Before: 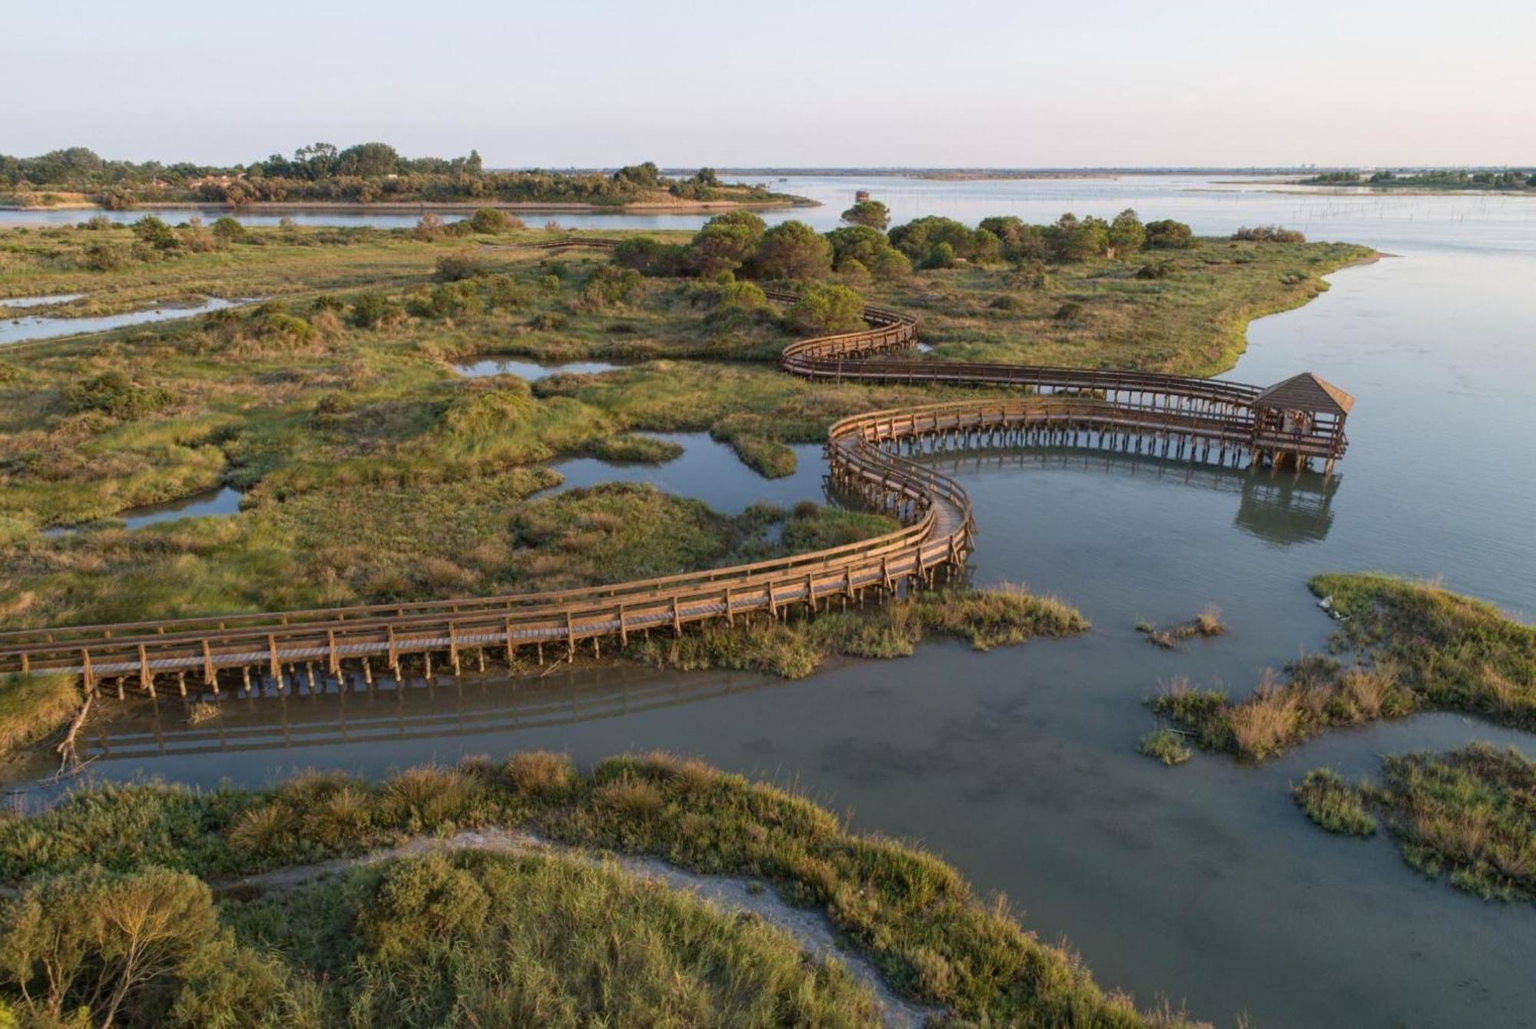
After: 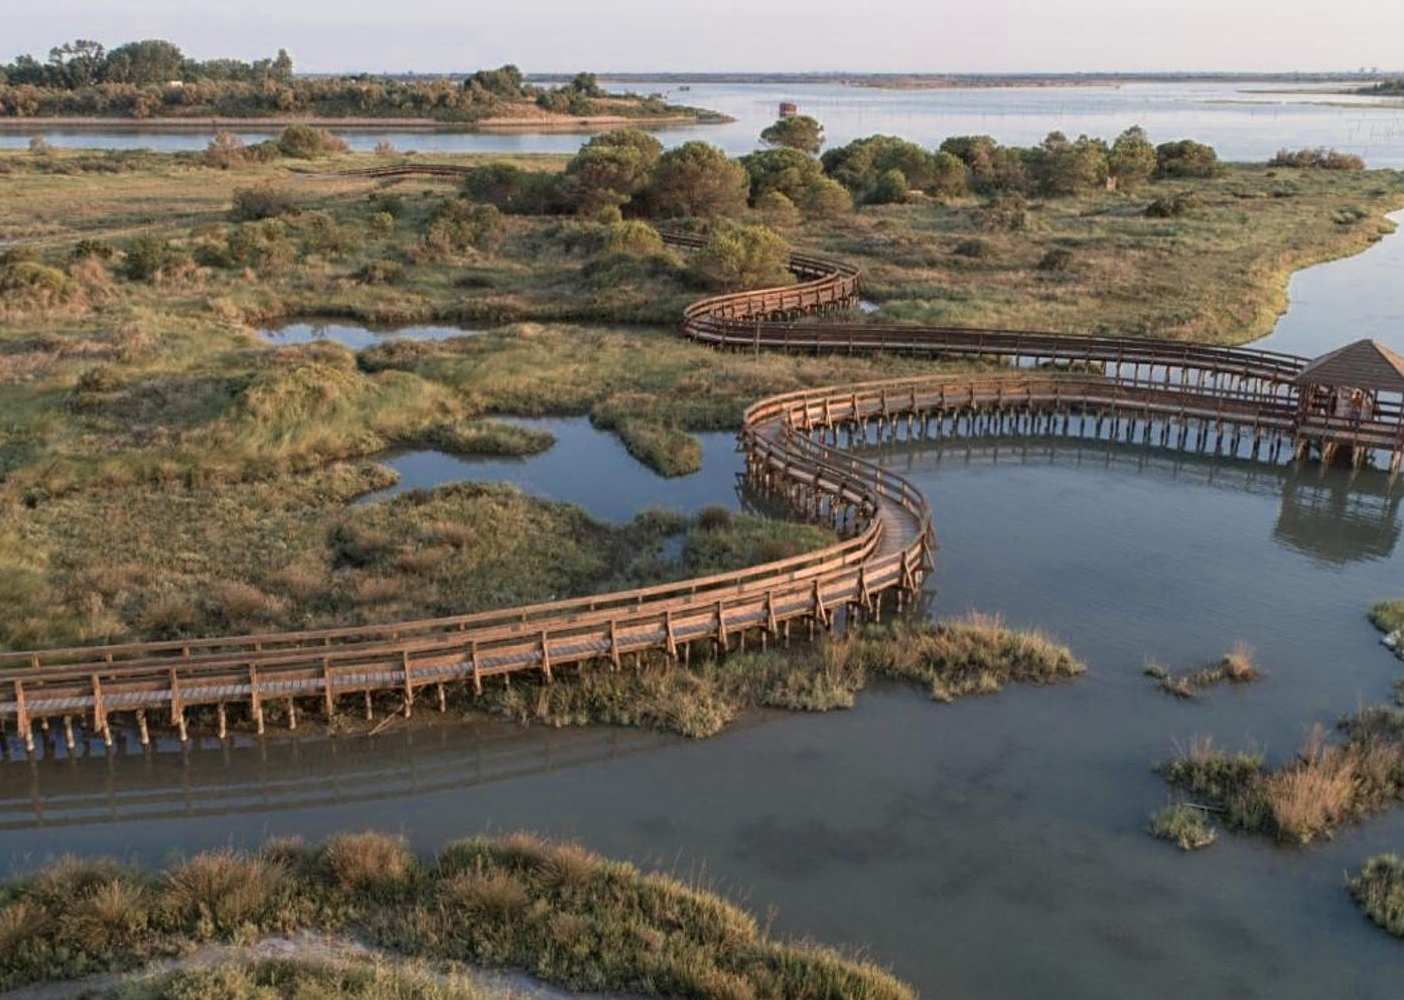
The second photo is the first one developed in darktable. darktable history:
crop and rotate: left 16.764%, top 10.911%, right 13.019%, bottom 14.428%
sharpen: amount 0.214
color zones: curves: ch0 [(0, 0.473) (0.001, 0.473) (0.226, 0.548) (0.4, 0.589) (0.525, 0.54) (0.728, 0.403) (0.999, 0.473) (1, 0.473)]; ch1 [(0, 0.619) (0.001, 0.619) (0.234, 0.388) (0.4, 0.372) (0.528, 0.422) (0.732, 0.53) (0.999, 0.619) (1, 0.619)]; ch2 [(0, 0.547) (0.001, 0.547) (0.226, 0.45) (0.4, 0.525) (0.525, 0.585) (0.8, 0.511) (0.999, 0.547) (1, 0.547)]
